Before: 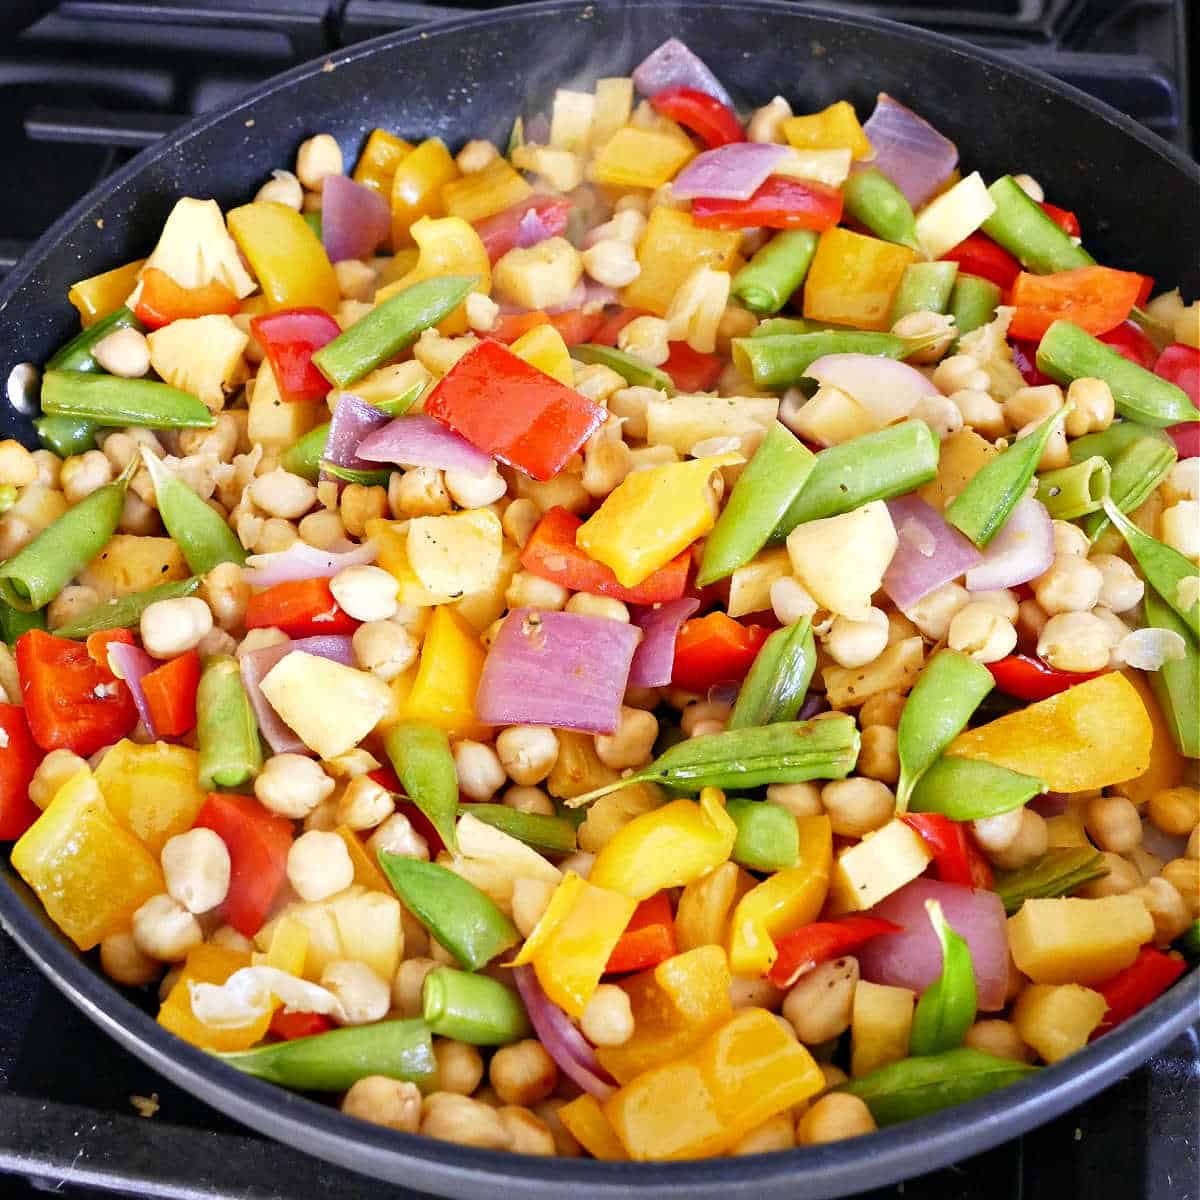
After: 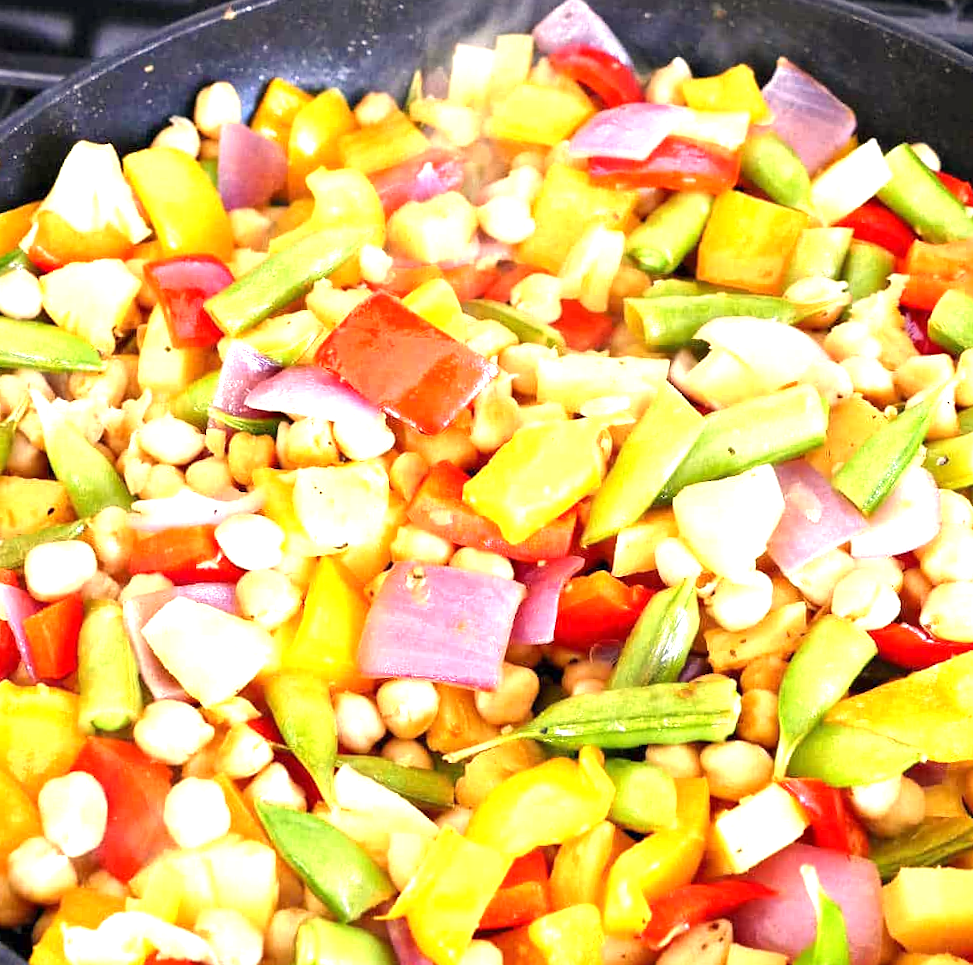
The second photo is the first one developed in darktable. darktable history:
crop and rotate: left 10.77%, top 5.1%, right 10.41%, bottom 16.76%
white balance: red 1.045, blue 0.932
rotate and perspective: rotation 1.72°, automatic cropping off
tone equalizer: on, module defaults
exposure: exposure 1 EV, compensate highlight preservation false
